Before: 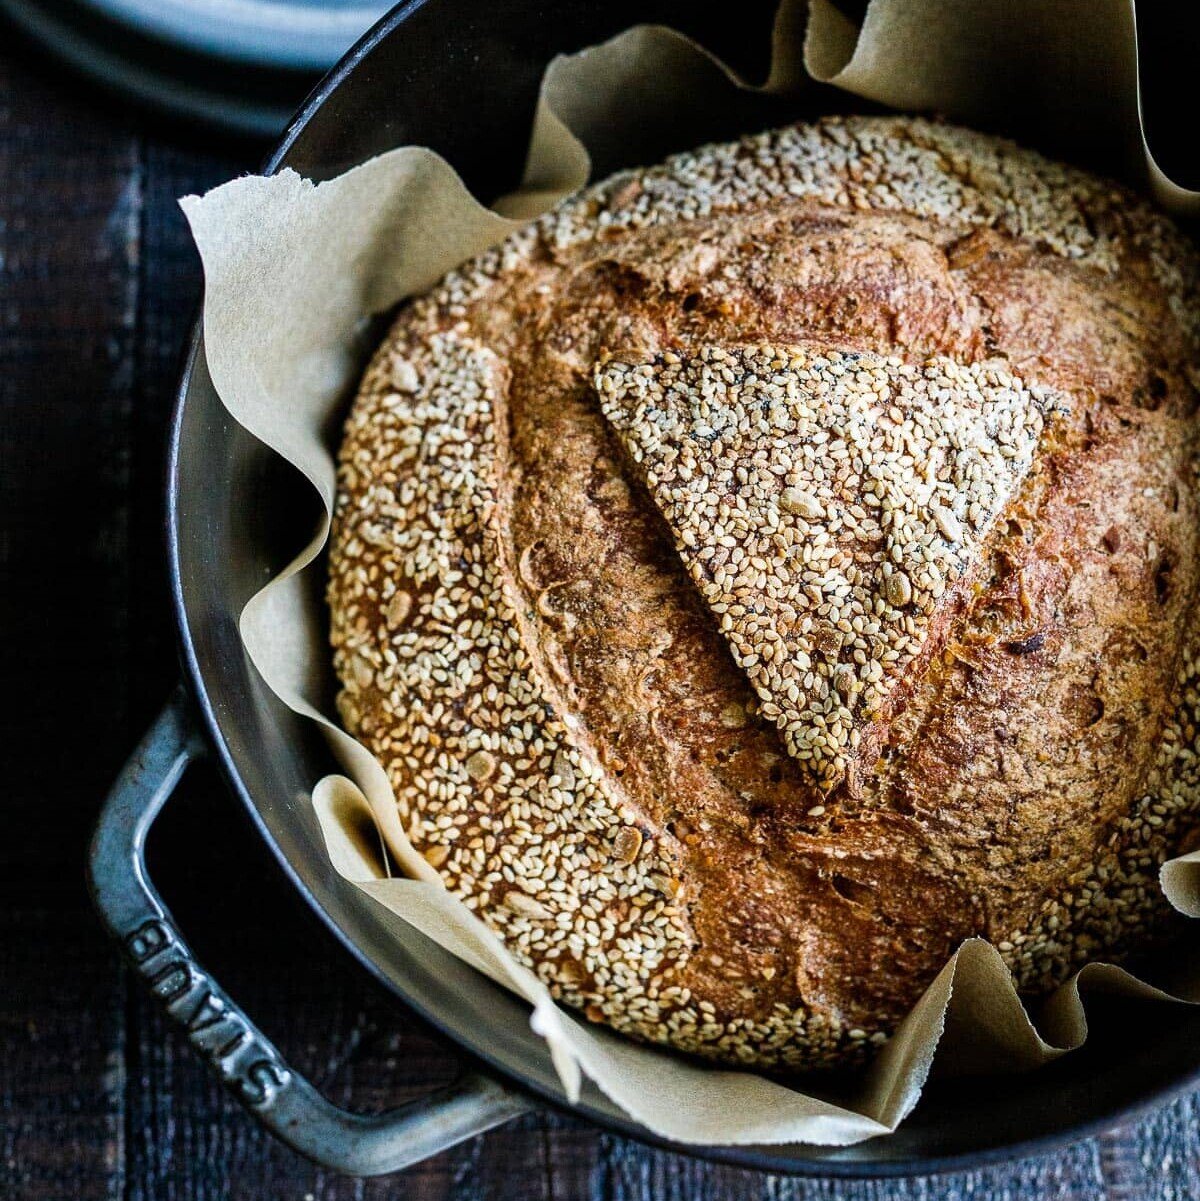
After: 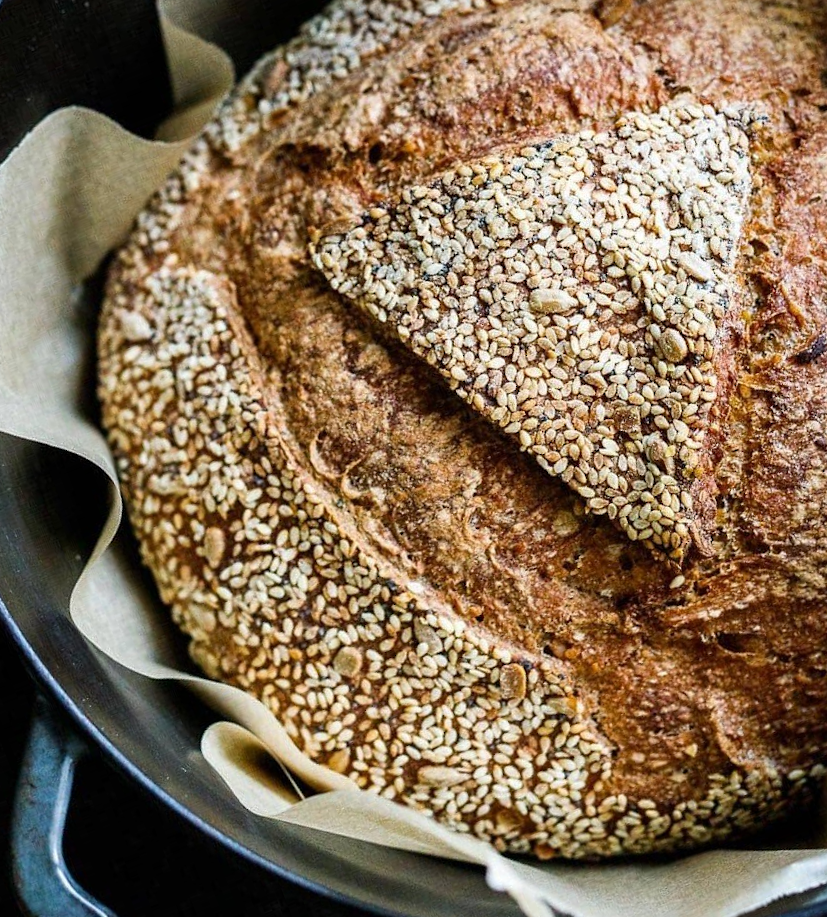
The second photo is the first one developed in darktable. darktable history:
crop and rotate: angle 21.32°, left 6.933%, right 3.757%, bottom 1.056%
